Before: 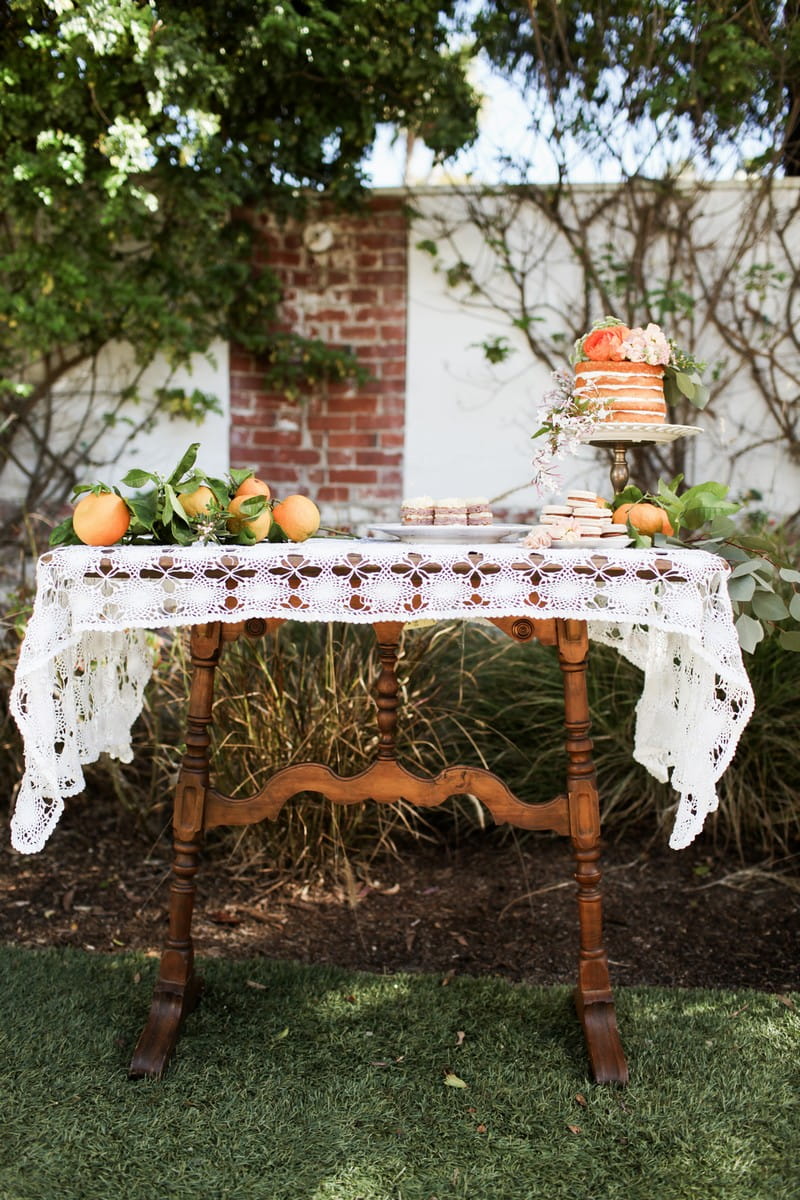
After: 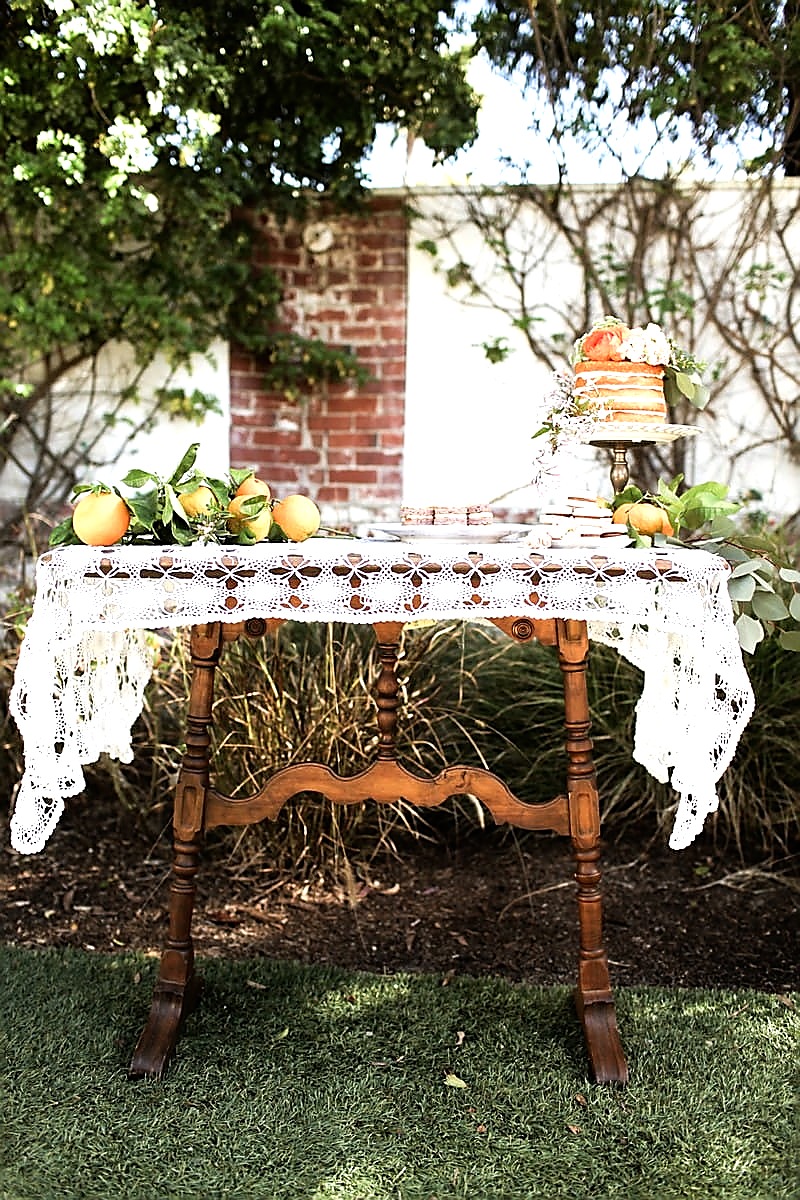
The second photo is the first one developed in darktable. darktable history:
tone equalizer: -8 EV -0.758 EV, -7 EV -0.74 EV, -6 EV -0.592 EV, -5 EV -0.394 EV, -3 EV 0.389 EV, -2 EV 0.6 EV, -1 EV 0.69 EV, +0 EV 0.725 EV
sharpen: radius 1.393, amount 1.267, threshold 0.79
